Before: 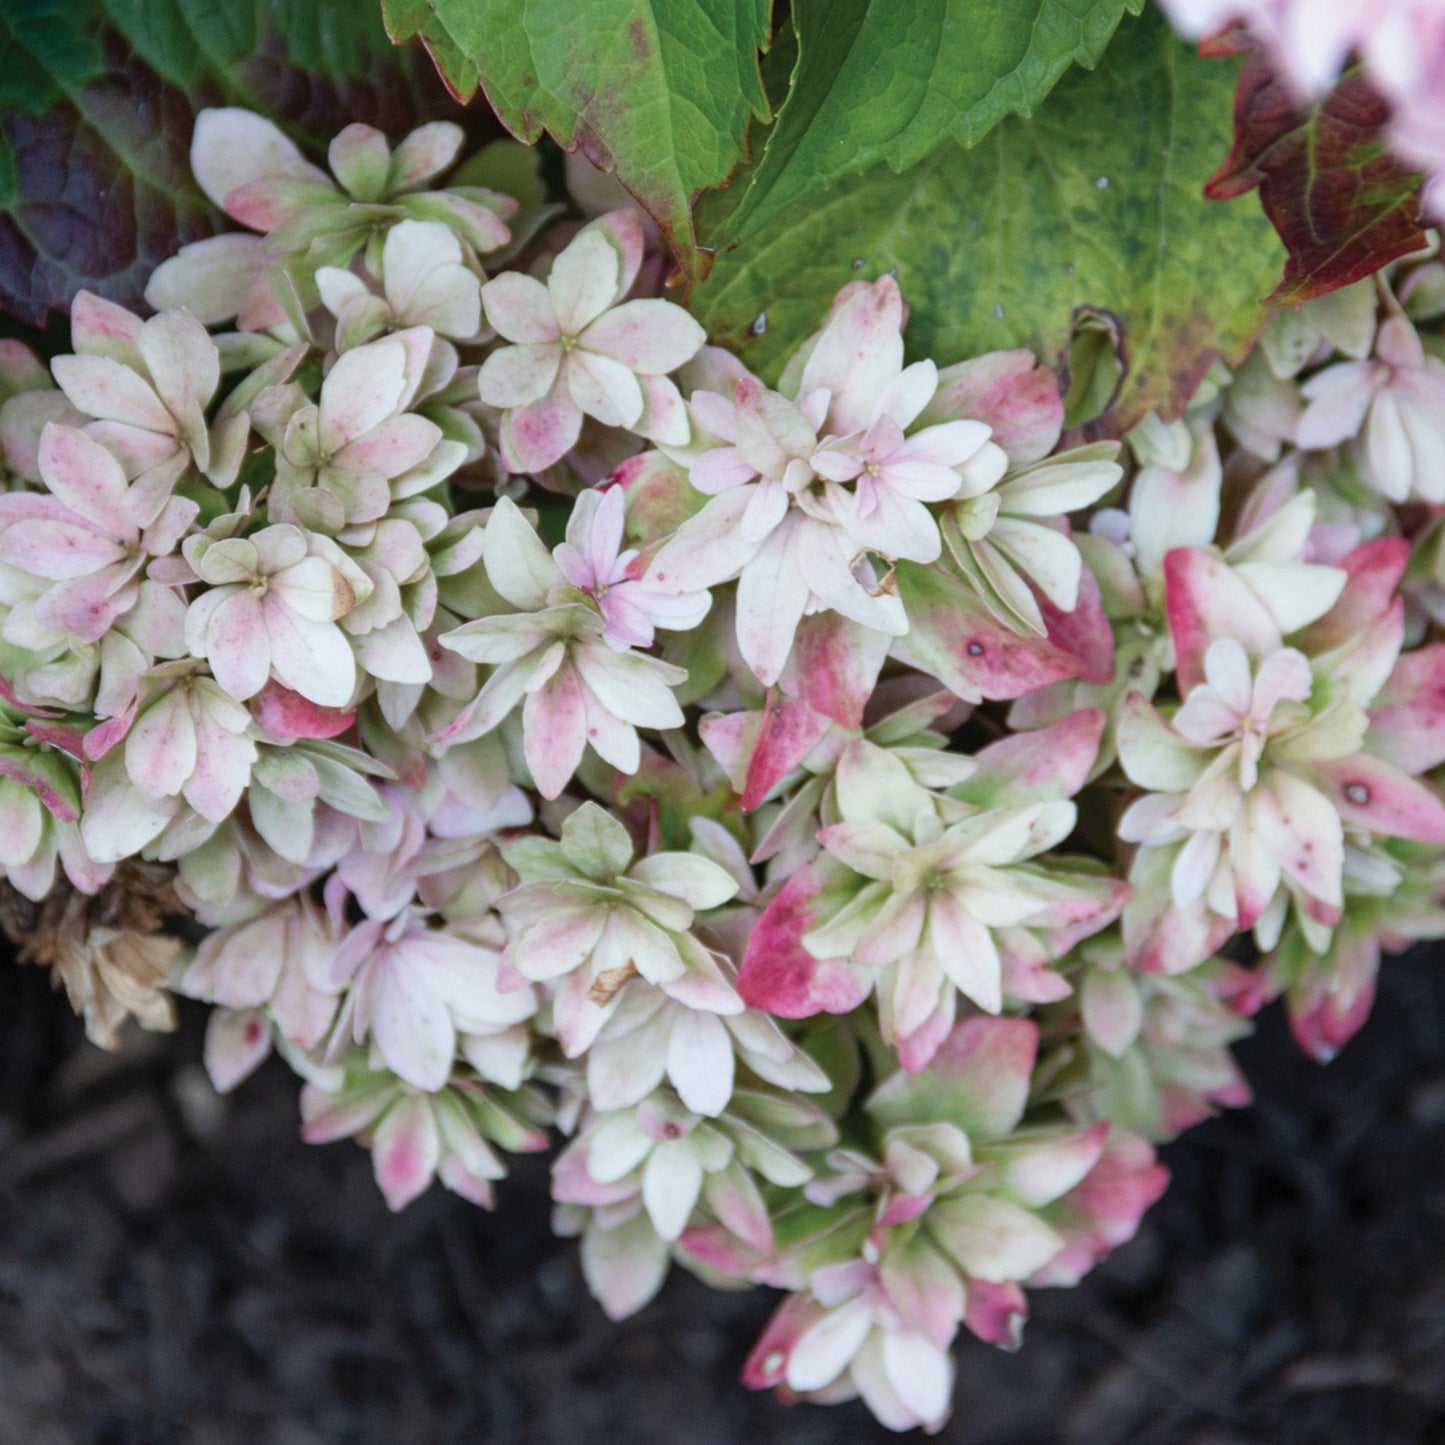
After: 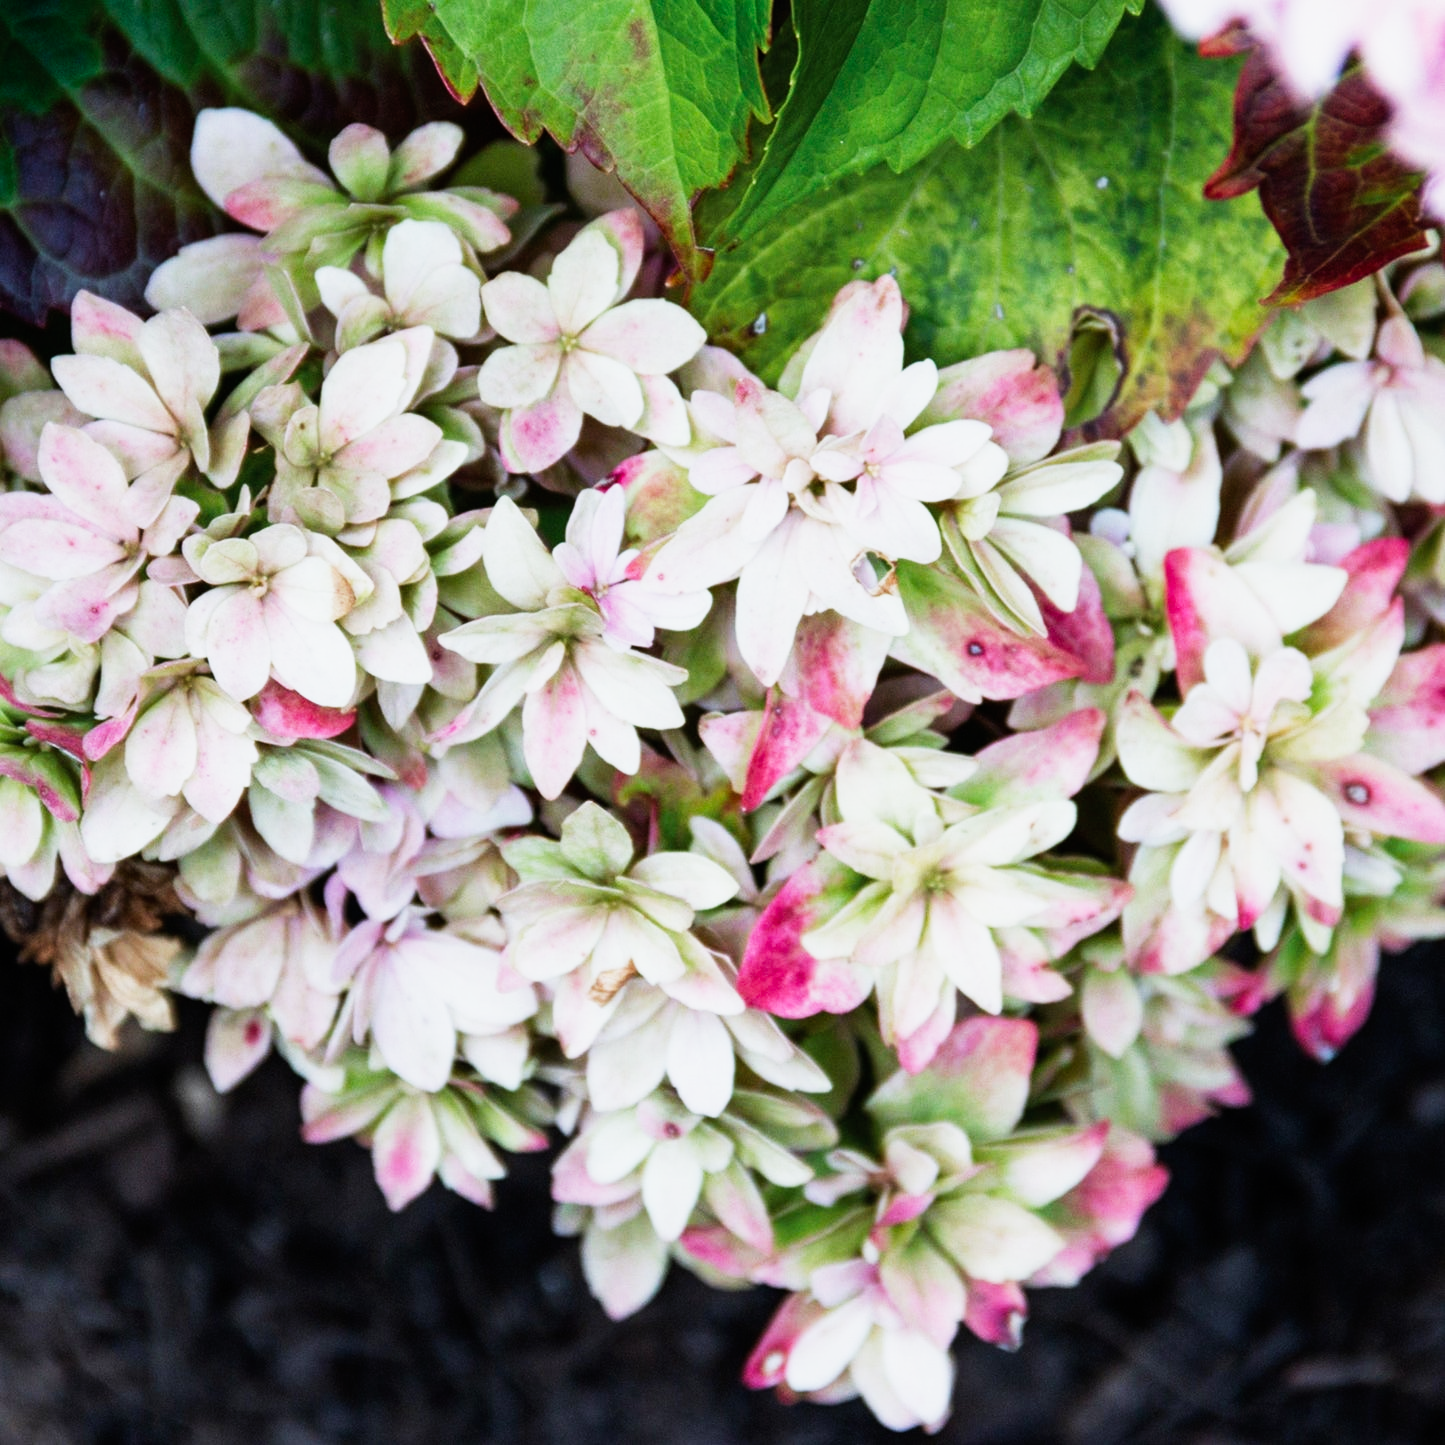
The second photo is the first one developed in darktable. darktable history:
exposure: exposure 0.3 EV, compensate highlight preservation false
sigmoid: contrast 1.93, skew 0.29, preserve hue 0%
